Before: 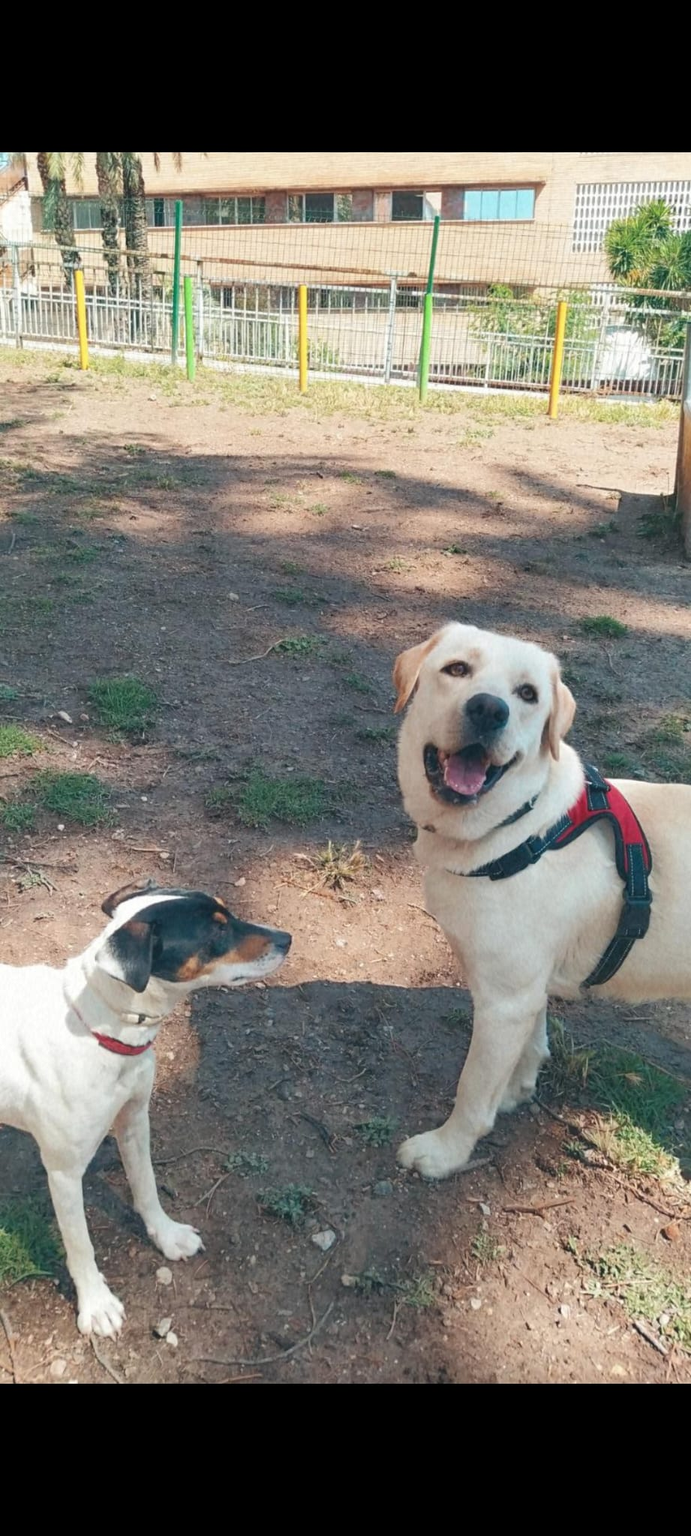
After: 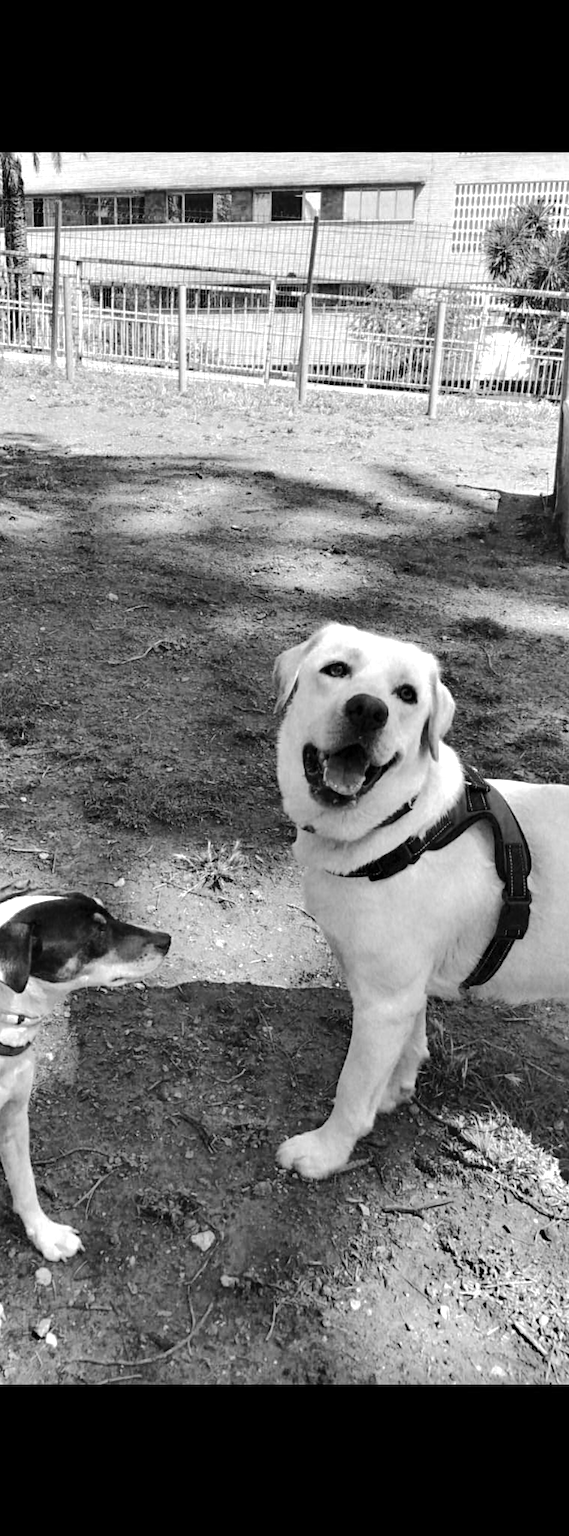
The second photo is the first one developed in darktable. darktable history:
contrast equalizer: y [[0.601, 0.6, 0.598, 0.598, 0.6, 0.601], [0.5 ×6], [0.5 ×6], [0 ×6], [0 ×6]]
tone curve: curves: ch0 [(0, 0) (0.003, 0.012) (0.011, 0.014) (0.025, 0.02) (0.044, 0.034) (0.069, 0.047) (0.1, 0.063) (0.136, 0.086) (0.177, 0.131) (0.224, 0.183) (0.277, 0.243) (0.335, 0.317) (0.399, 0.403) (0.468, 0.488) (0.543, 0.573) (0.623, 0.649) (0.709, 0.718) (0.801, 0.795) (0.898, 0.872) (1, 1)], preserve colors none
monochrome: on, module defaults
crop: left 17.582%, bottom 0.031%
